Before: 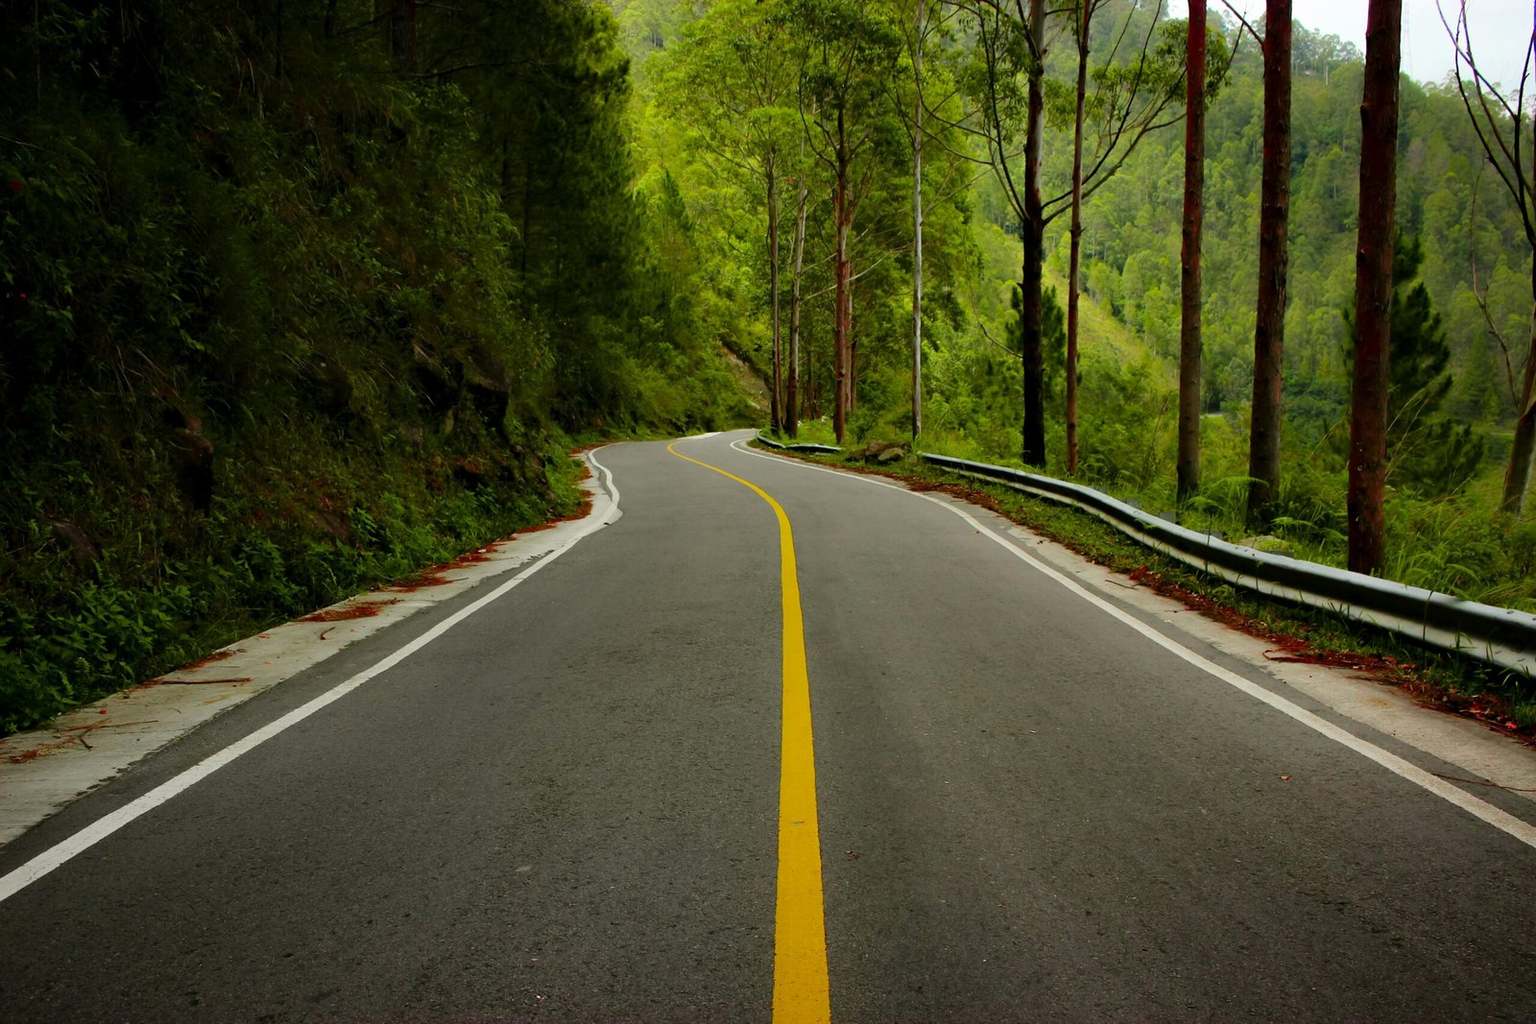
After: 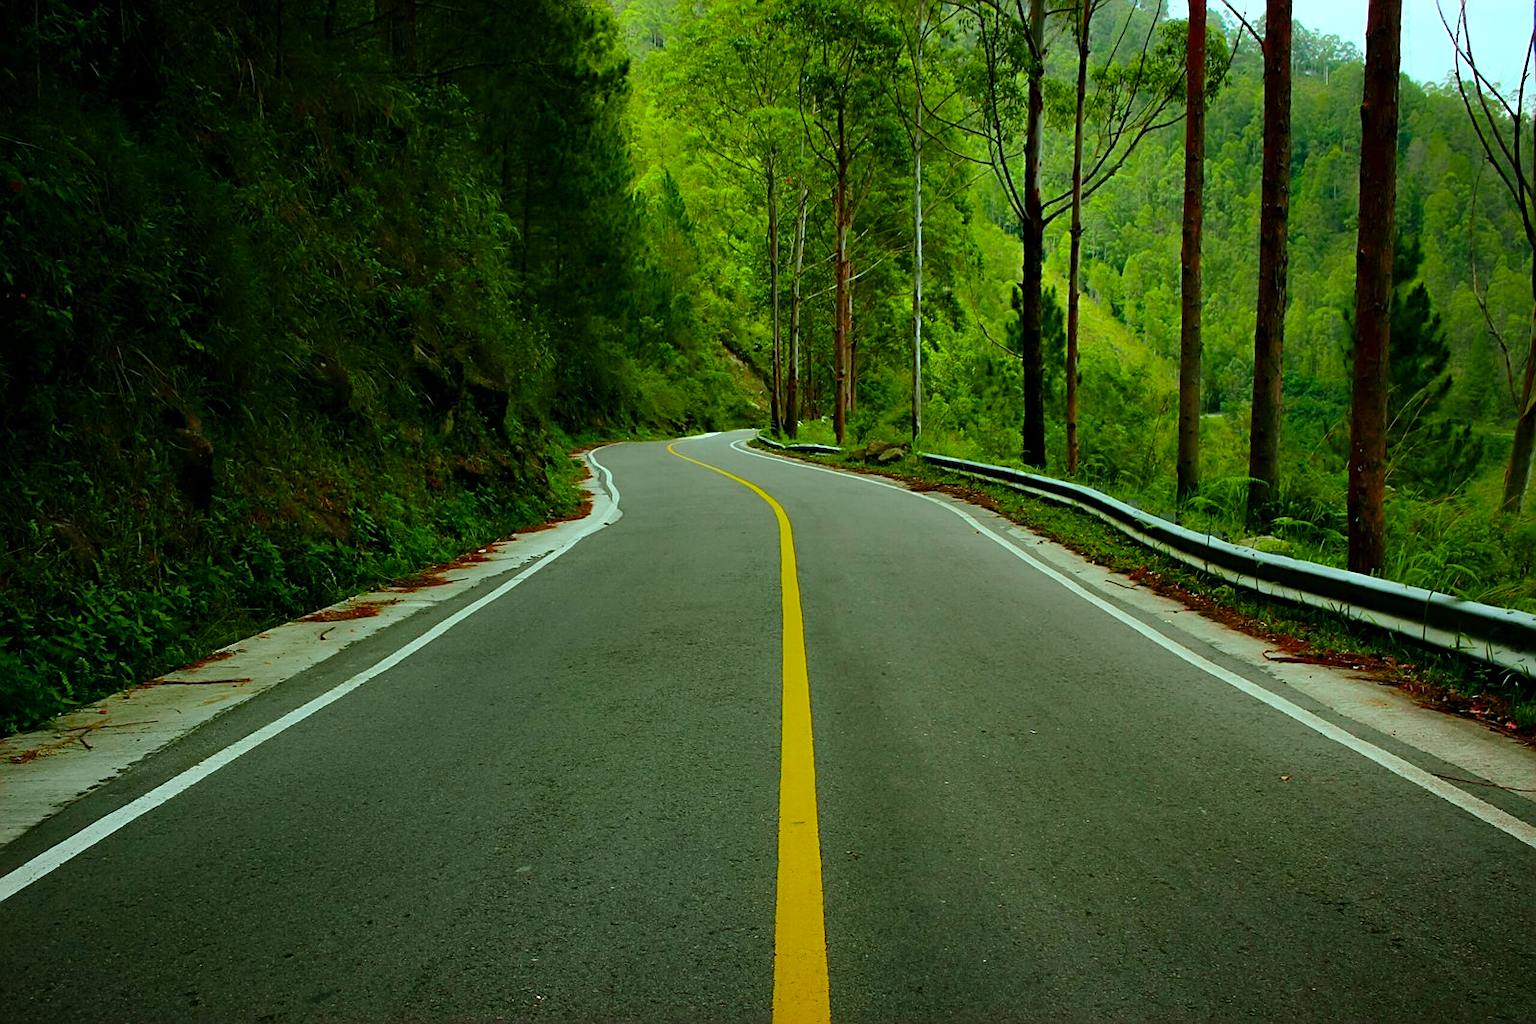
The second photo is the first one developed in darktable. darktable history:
color balance rgb: shadows lift › chroma 11.71%, shadows lift › hue 133.46°, highlights gain › chroma 4%, highlights gain › hue 200.2°, perceptual saturation grading › global saturation 18.05%
white balance: red 1.009, blue 0.985
sharpen: on, module defaults
